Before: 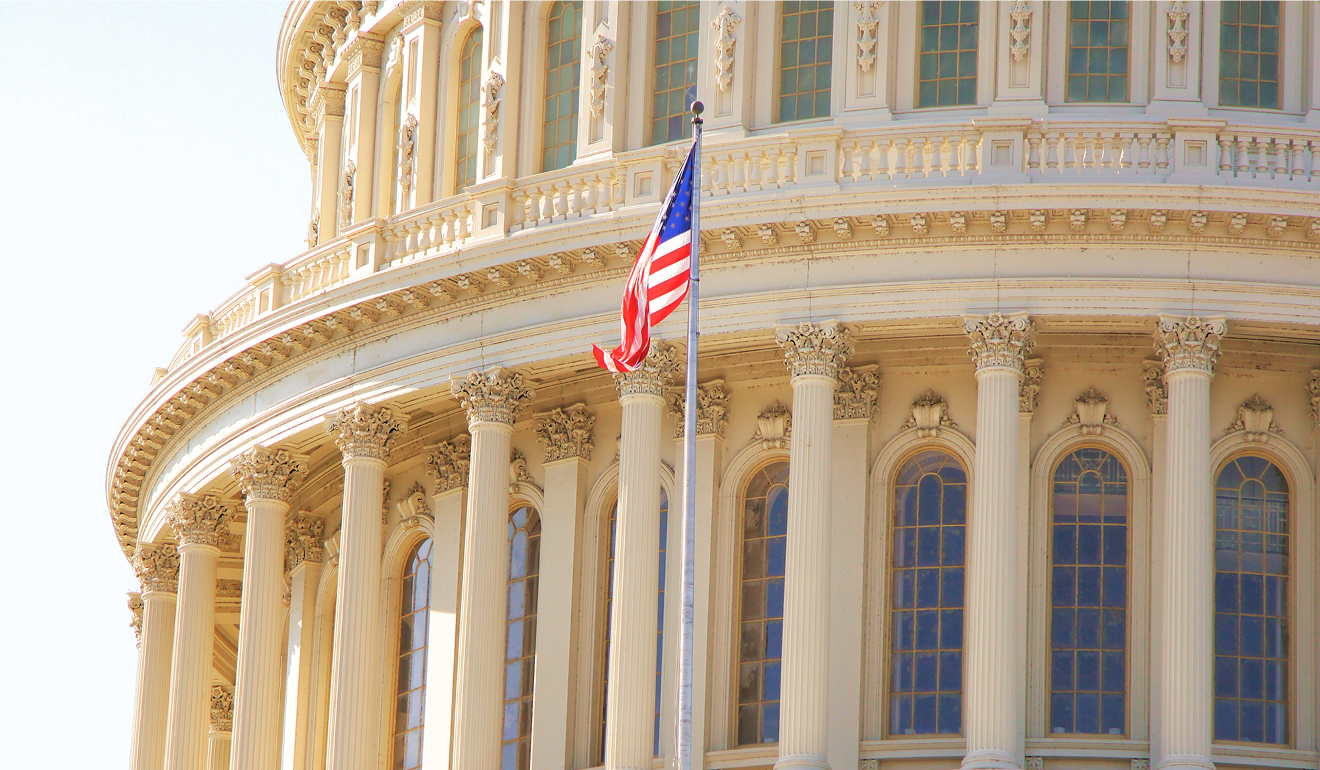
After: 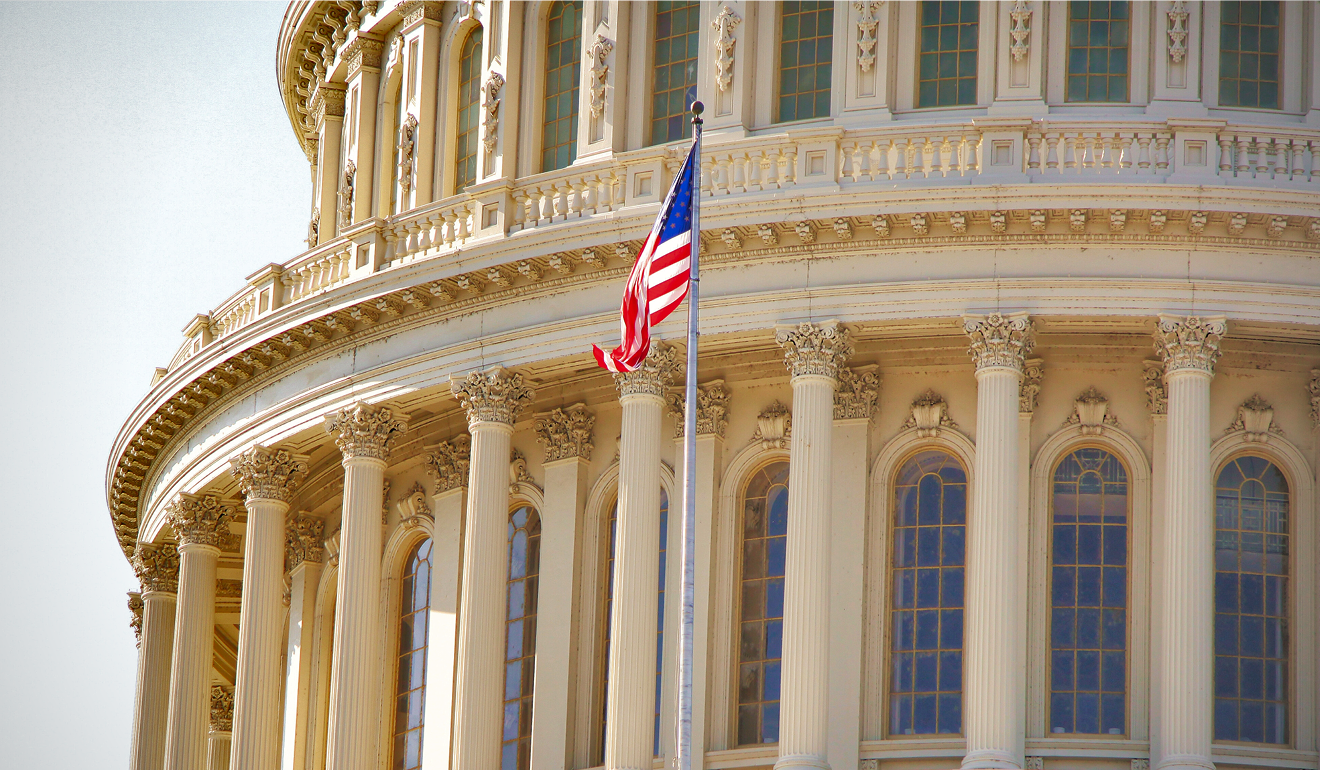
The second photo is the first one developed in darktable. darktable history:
vignetting: on, module defaults
shadows and highlights: shadows 74.68, highlights -60.95, soften with gaussian
